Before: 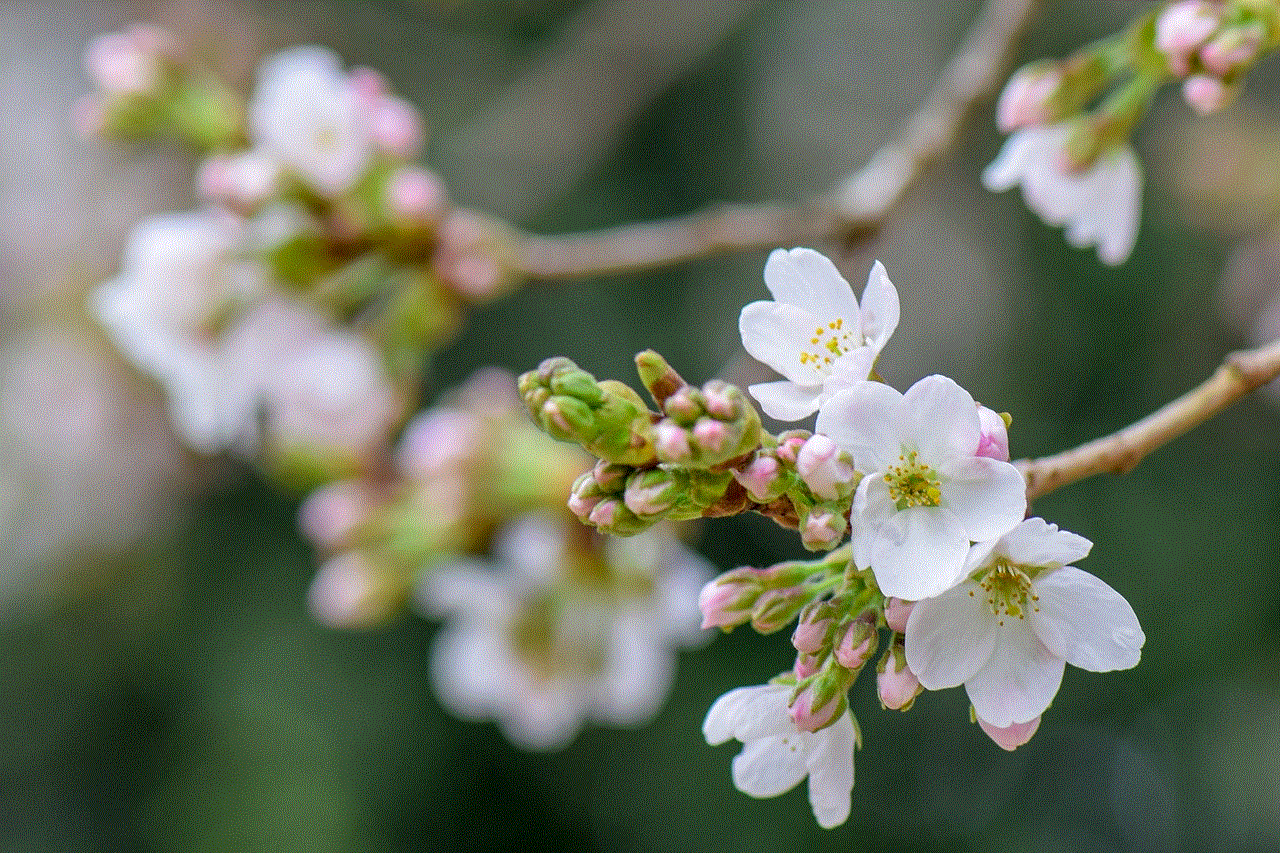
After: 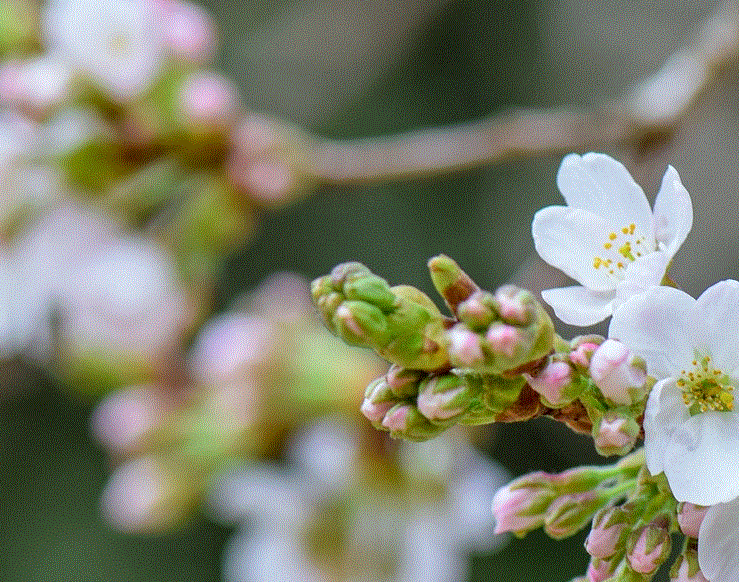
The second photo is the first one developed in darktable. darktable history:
color correction: highlights a* -3.28, highlights b* -6.24, shadows a* 3.1, shadows b* 5.19
crop: left 16.202%, top 11.208%, right 26.045%, bottom 20.557%
